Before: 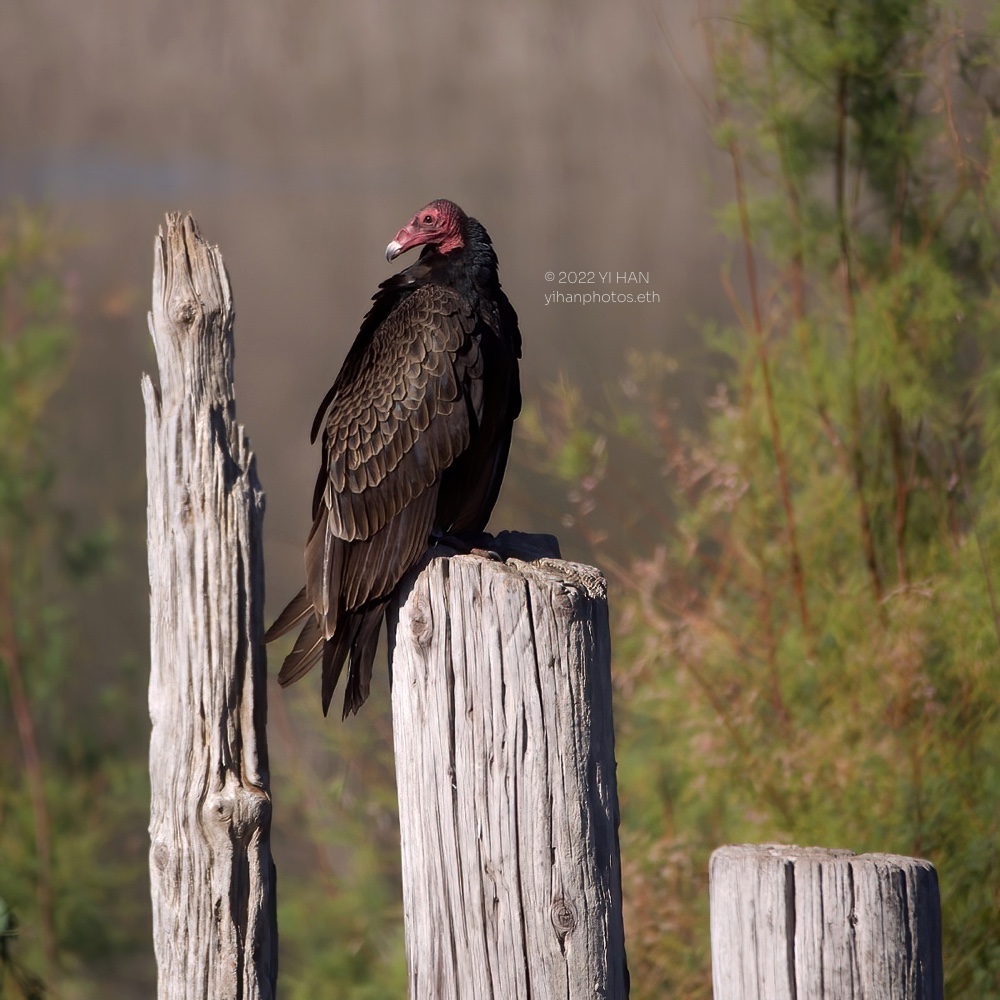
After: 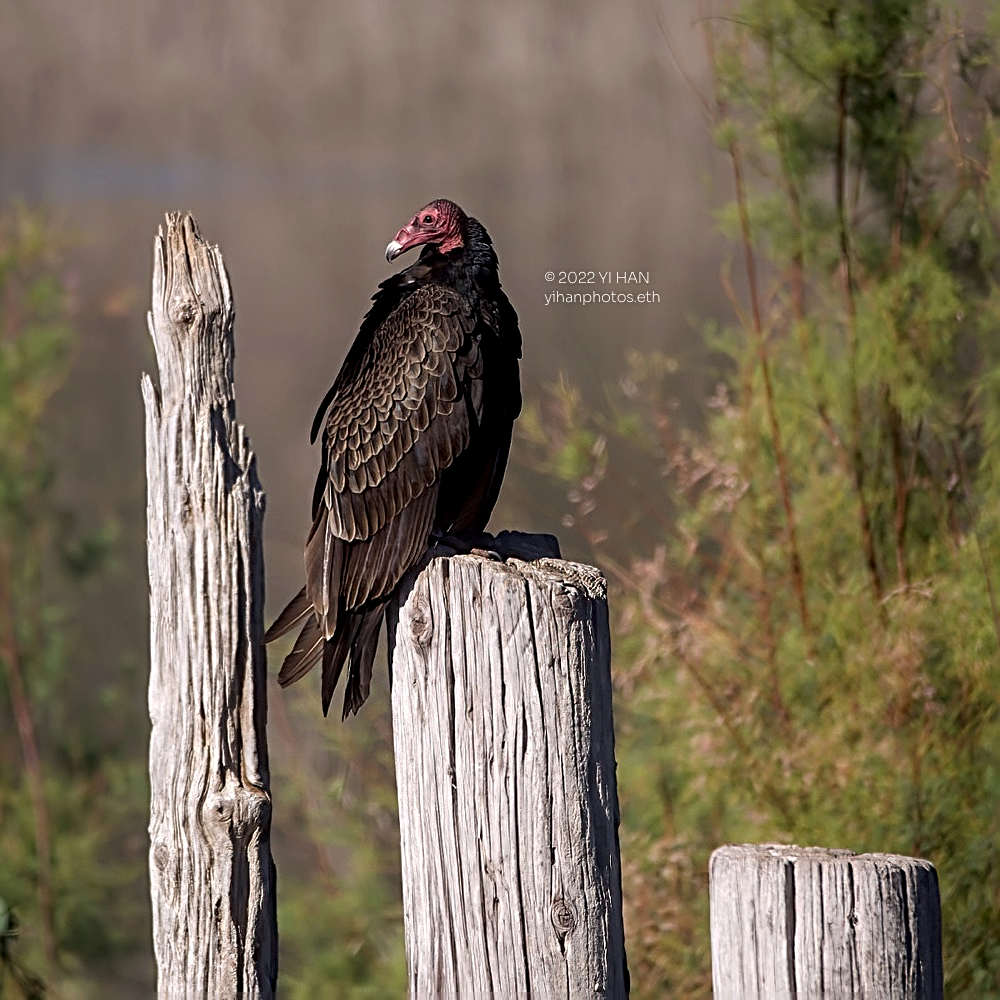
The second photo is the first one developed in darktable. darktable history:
sharpen: radius 3.049, amount 0.767
local contrast: detail 130%
